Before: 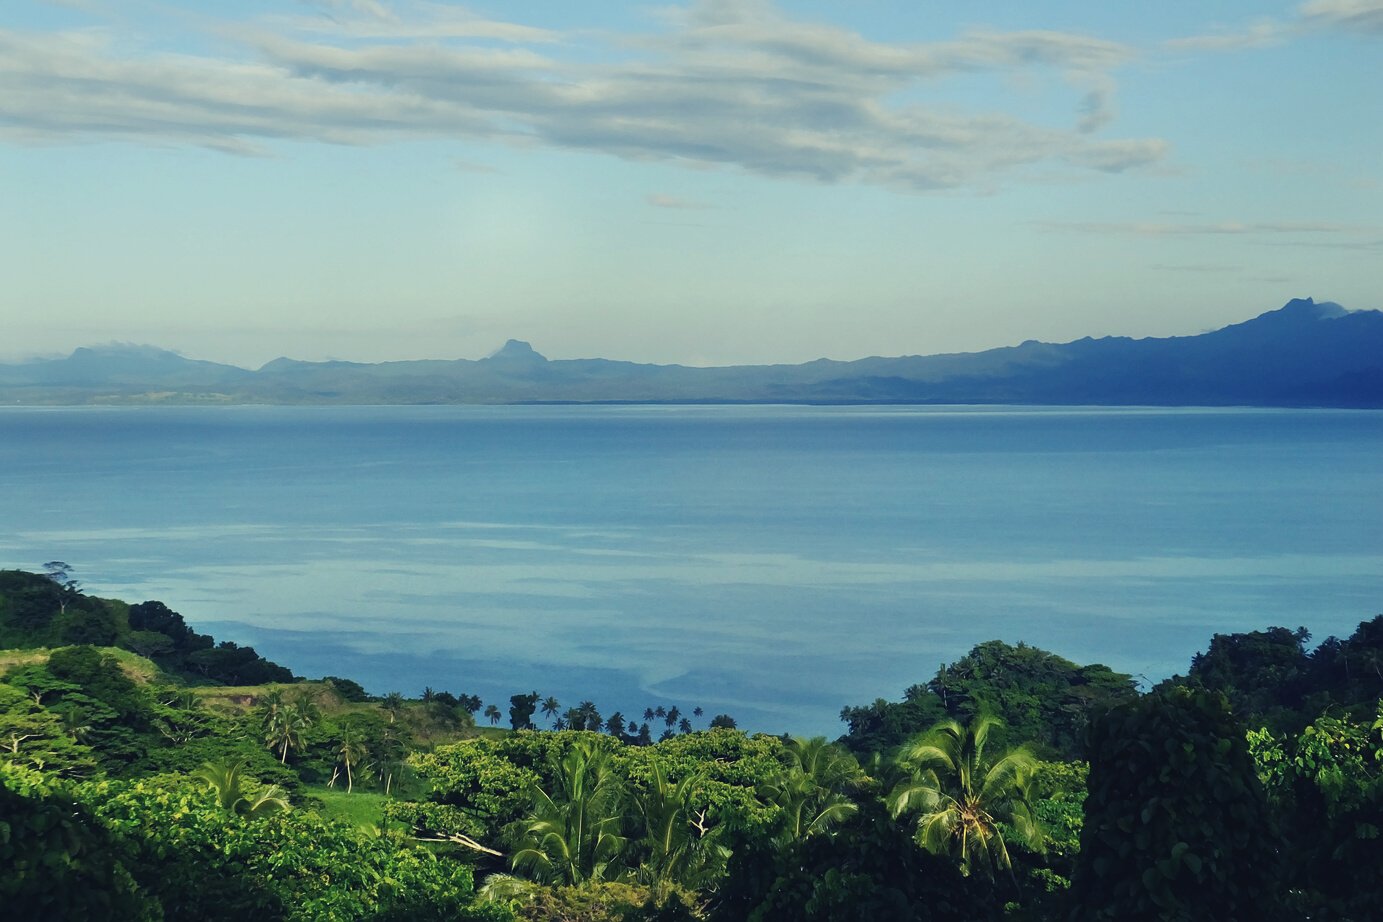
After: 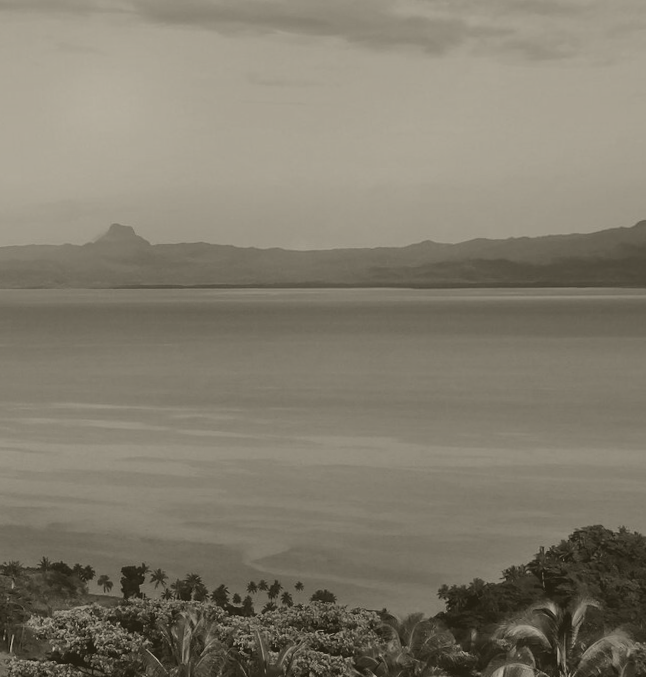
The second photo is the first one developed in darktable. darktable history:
rotate and perspective: rotation 0.062°, lens shift (vertical) 0.115, lens shift (horizontal) -0.133, crop left 0.047, crop right 0.94, crop top 0.061, crop bottom 0.94
color balance rgb: global offset › luminance -0.37%, perceptual saturation grading › highlights -17.77%, perceptual saturation grading › mid-tones 33.1%, perceptual saturation grading › shadows 50.52%, perceptual brilliance grading › highlights 20%, perceptual brilliance grading › mid-tones 20%, perceptual brilliance grading › shadows -20%, global vibrance 50%
colorize: hue 41.44°, saturation 22%, source mix 60%, lightness 10.61%
crop and rotate: angle 0.02°, left 24.353%, top 13.219%, right 26.156%, bottom 8.224%
